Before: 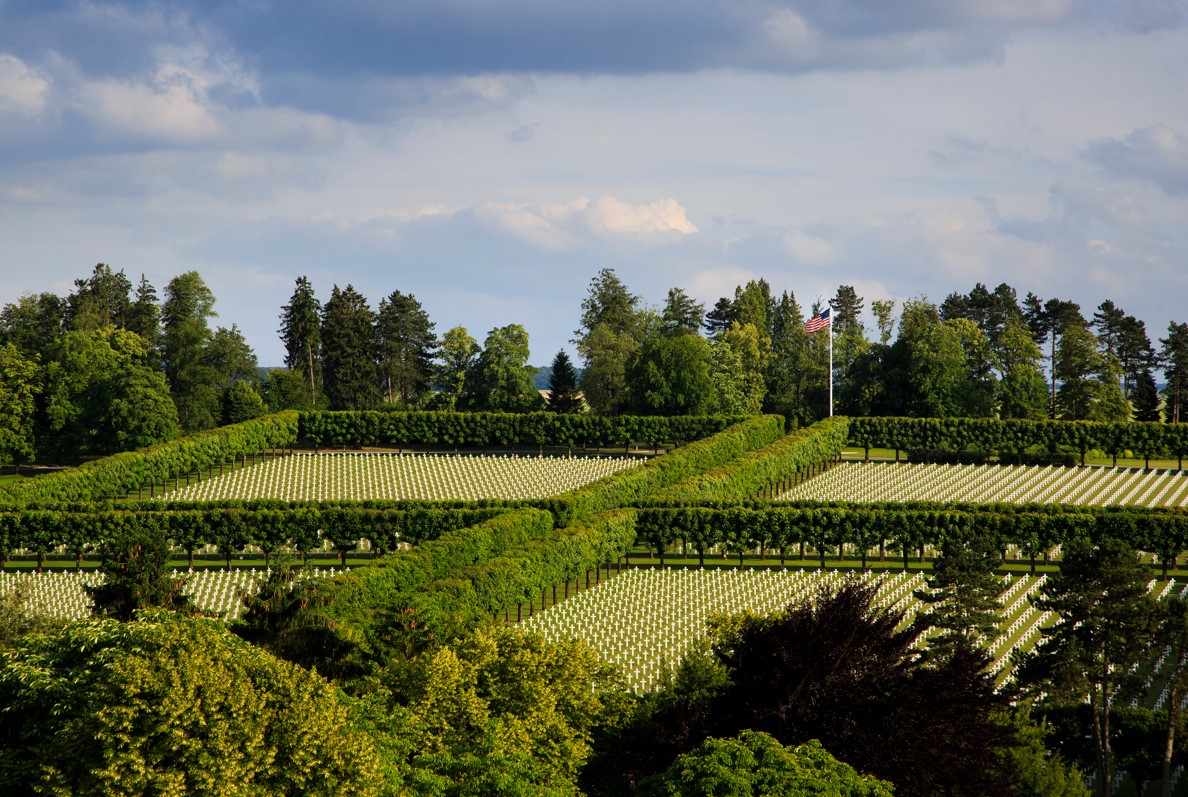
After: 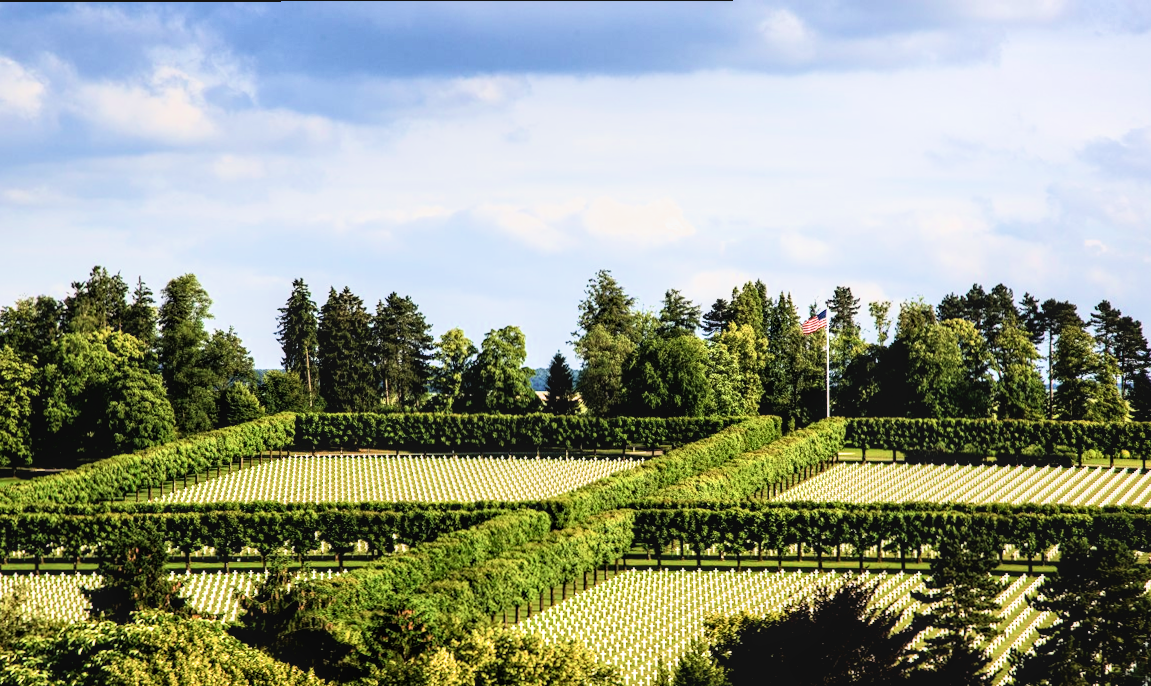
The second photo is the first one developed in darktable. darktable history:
filmic rgb: black relative exposure -8.71 EV, white relative exposure 2.72 EV, target black luminance 0%, hardness 6.27, latitude 76.74%, contrast 1.327, shadows ↔ highlights balance -0.307%, iterations of high-quality reconstruction 0
crop and rotate: angle 0.127°, left 0.368%, right 2.851%, bottom 14.147%
exposure: black level correction 0, exposure 0.698 EV, compensate highlight preservation false
tone curve: curves: ch0 [(0.016, 0.023) (0.248, 0.252) (0.732, 0.797) (1, 1)], color space Lab, independent channels, preserve colors none
local contrast: on, module defaults
velvia: on, module defaults
